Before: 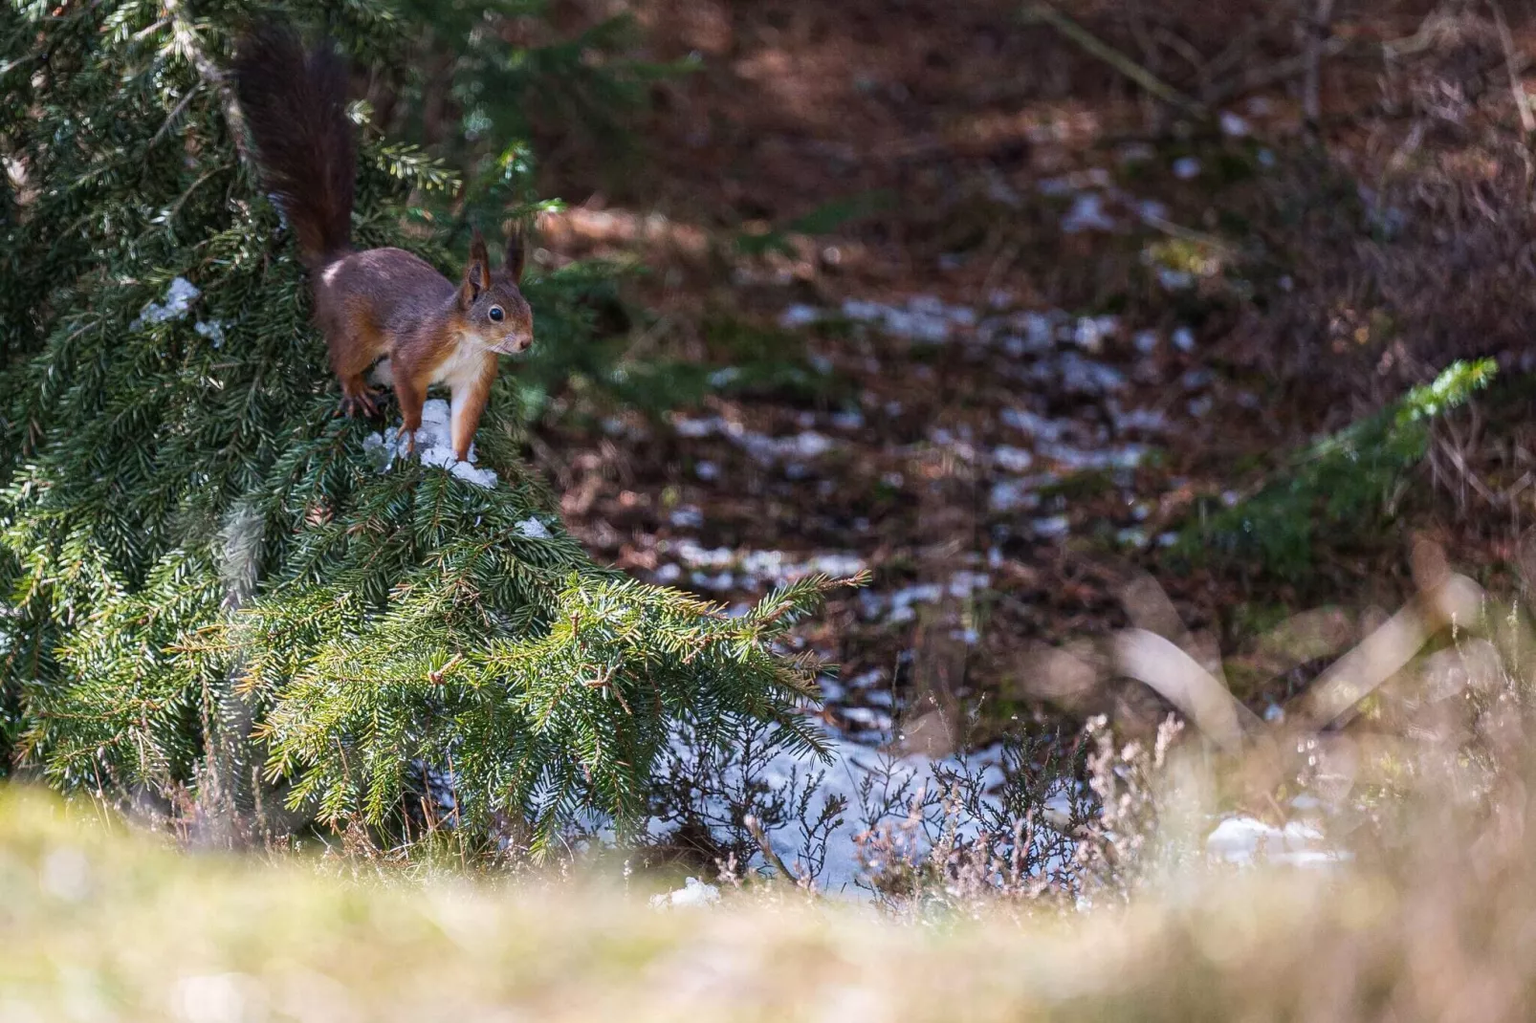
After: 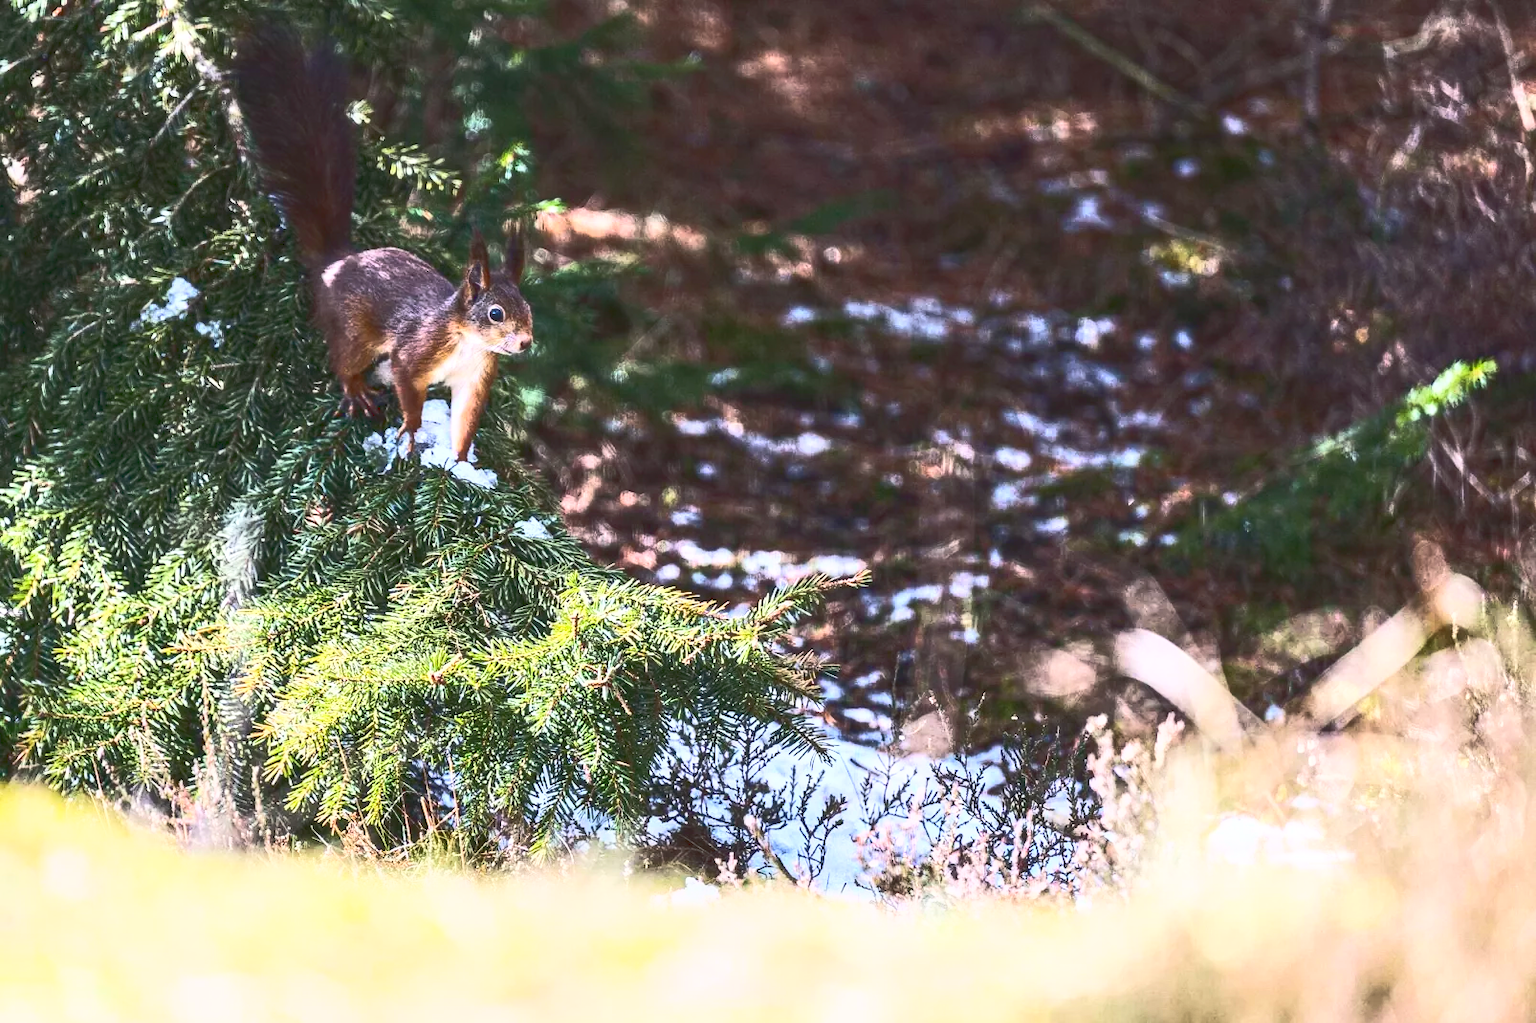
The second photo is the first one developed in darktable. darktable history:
local contrast: on, module defaults
base curve: curves: ch0 [(0, 0.015) (0.085, 0.116) (0.134, 0.298) (0.19, 0.545) (0.296, 0.764) (0.599, 0.982) (1, 1)]
